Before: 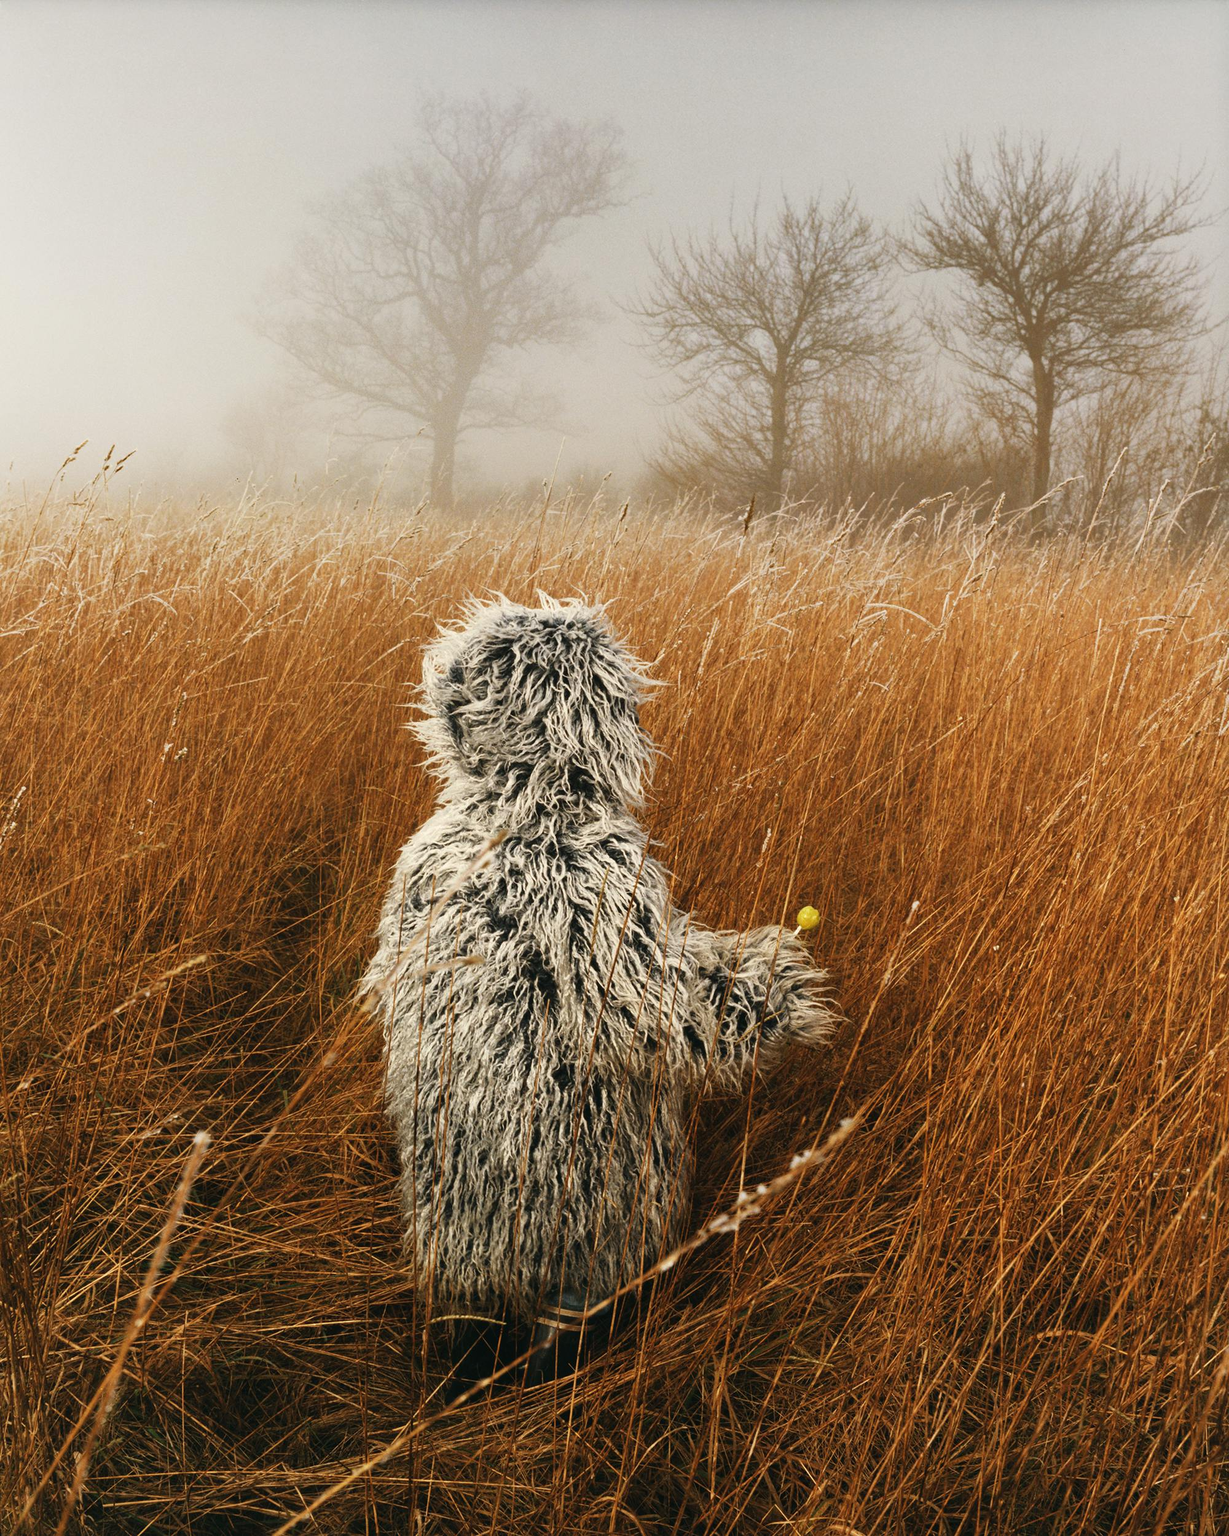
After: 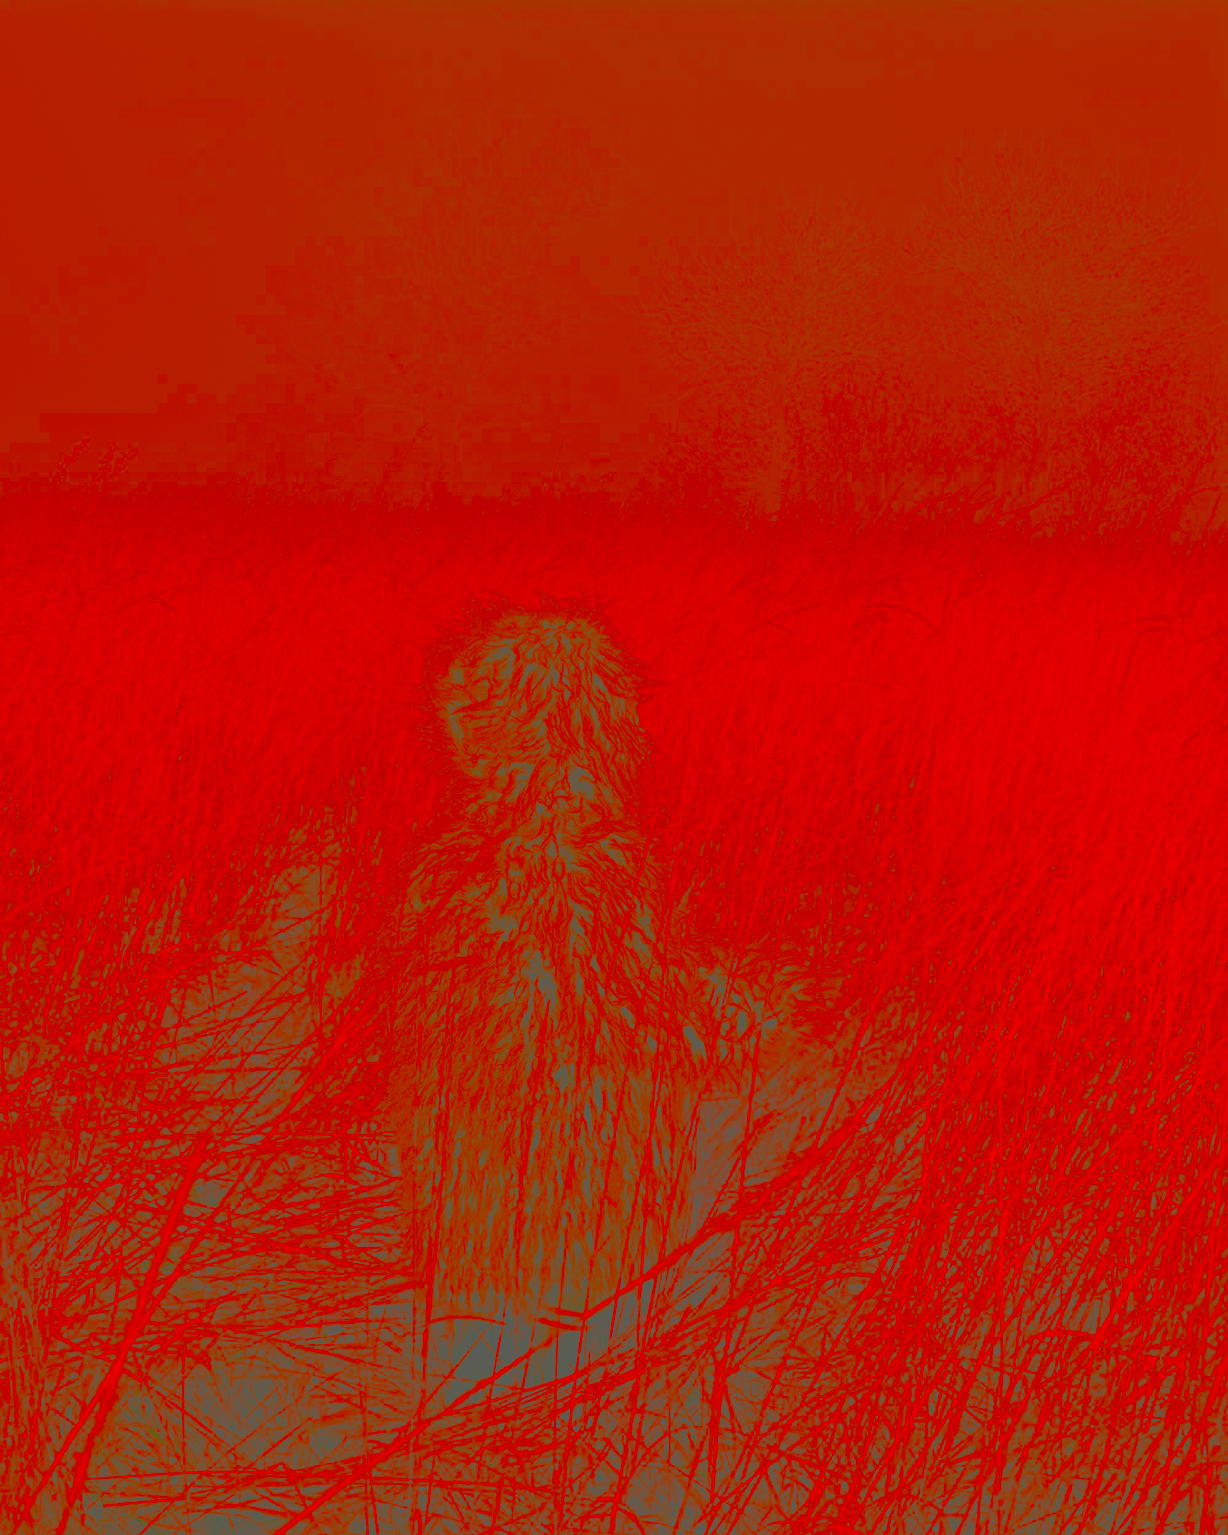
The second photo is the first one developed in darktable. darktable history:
contrast brightness saturation: contrast -0.99, brightness -0.17, saturation 0.75
white balance: red 1.467, blue 0.684
